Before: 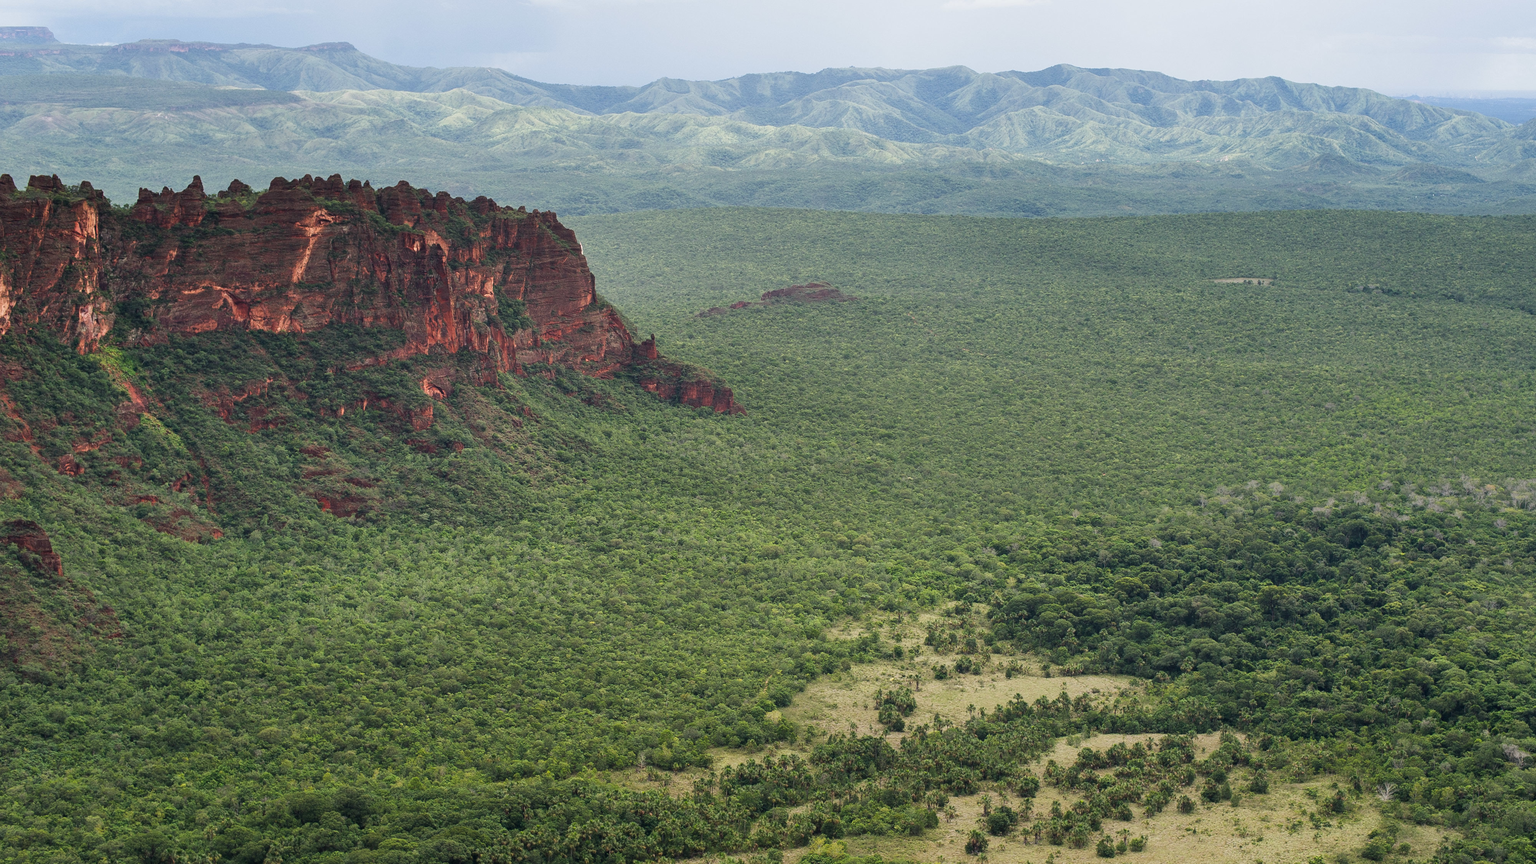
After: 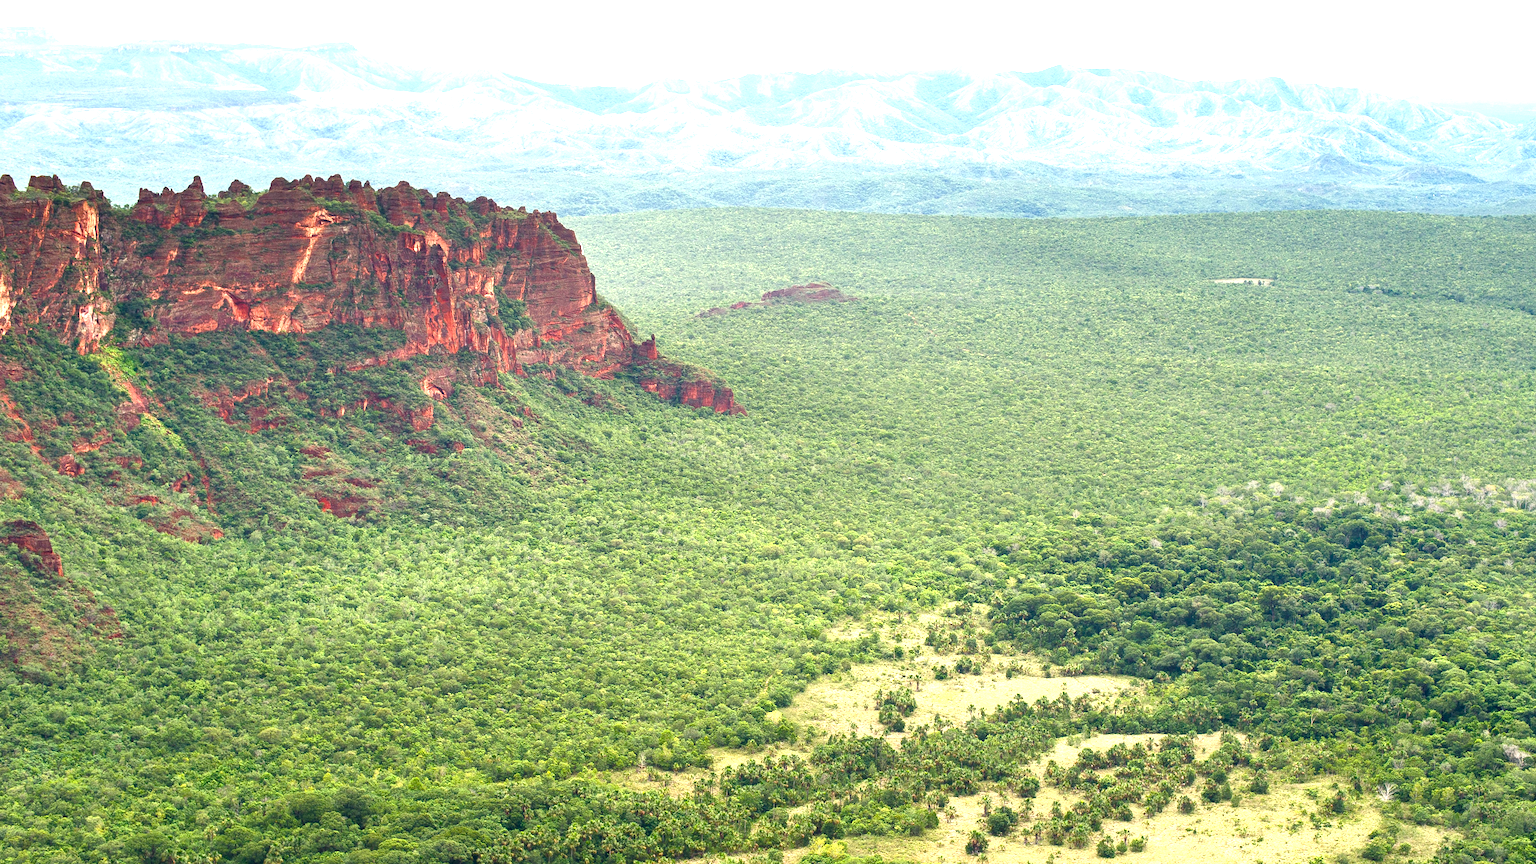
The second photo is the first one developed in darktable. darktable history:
exposure: black level correction 0, exposure 1.47 EV, compensate highlight preservation false
color balance rgb: highlights gain › luminance 6.145%, highlights gain › chroma 1.312%, highlights gain › hue 87.7°, perceptual saturation grading › global saturation 20%, perceptual saturation grading › highlights -24.791%, perceptual saturation grading › shadows 50.002%, global vibrance 20.749%
